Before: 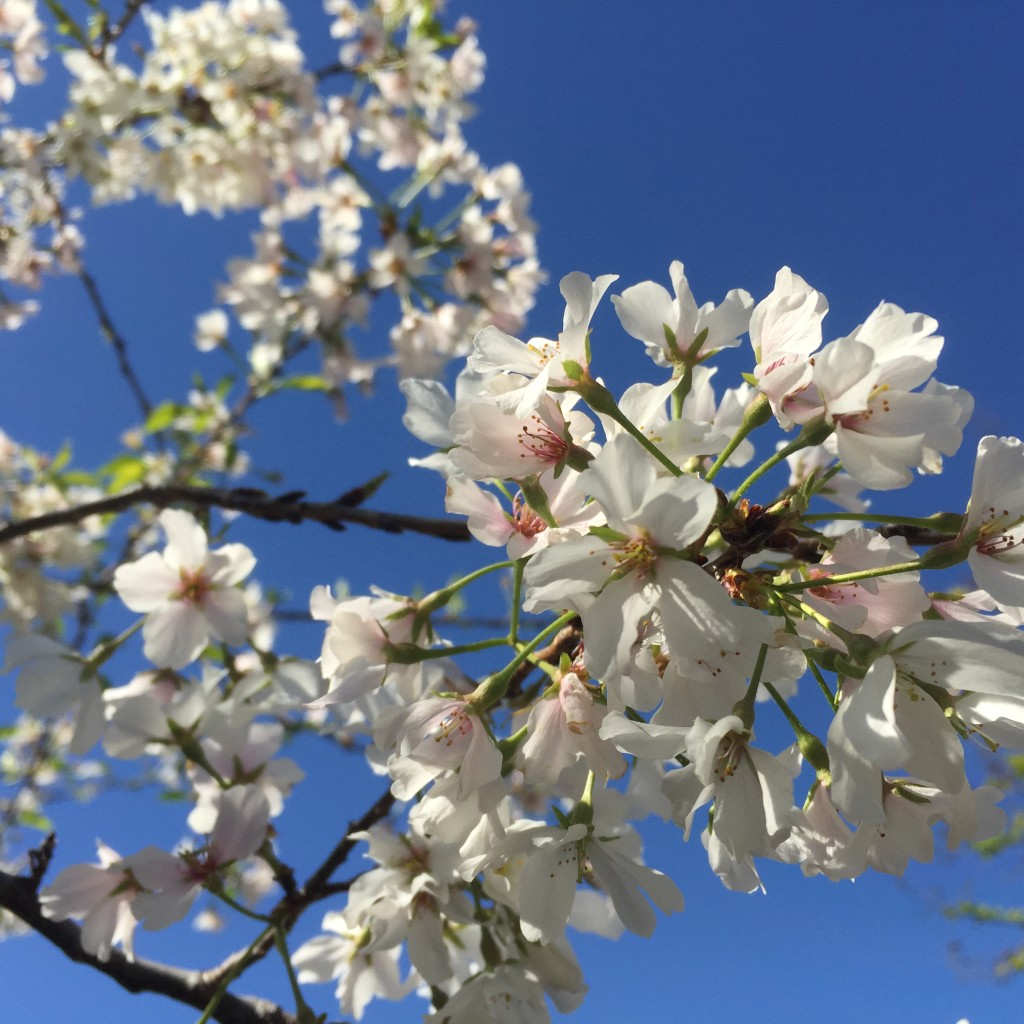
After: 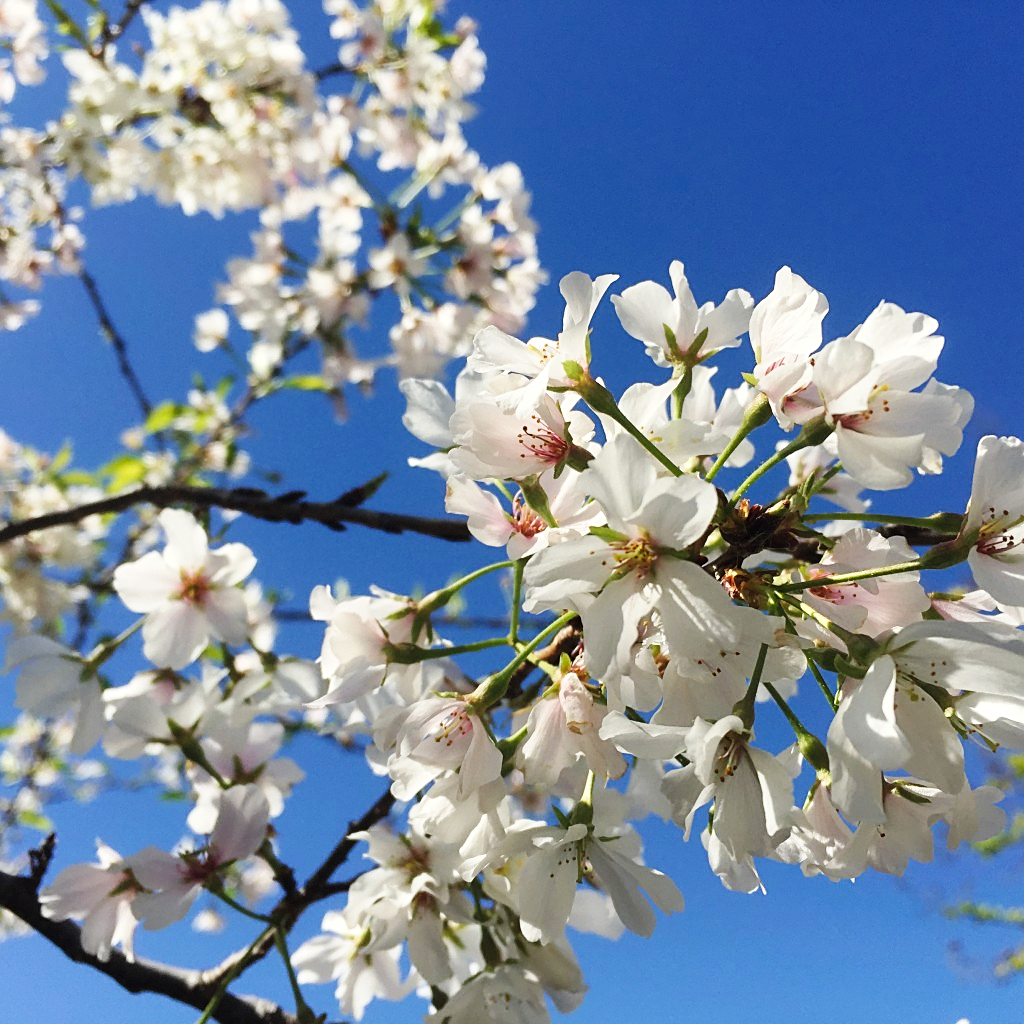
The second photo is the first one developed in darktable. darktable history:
contrast brightness saturation: saturation -0.056
sharpen: on, module defaults
base curve: curves: ch0 [(0, 0) (0.032, 0.025) (0.121, 0.166) (0.206, 0.329) (0.605, 0.79) (1, 1)], preserve colors none
